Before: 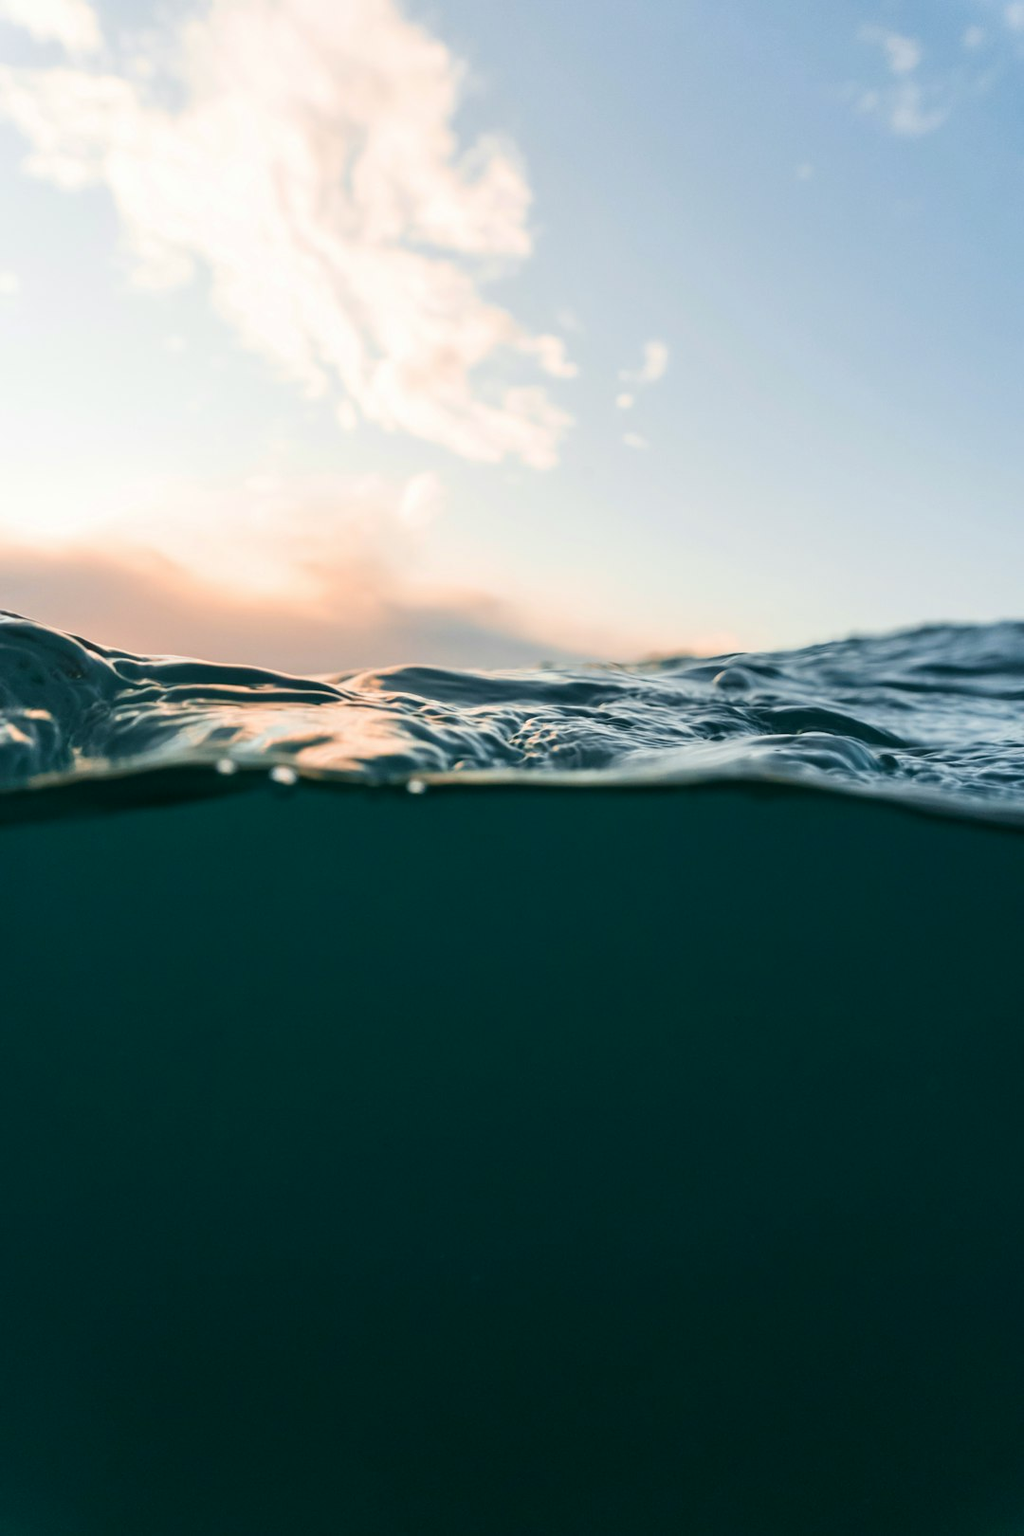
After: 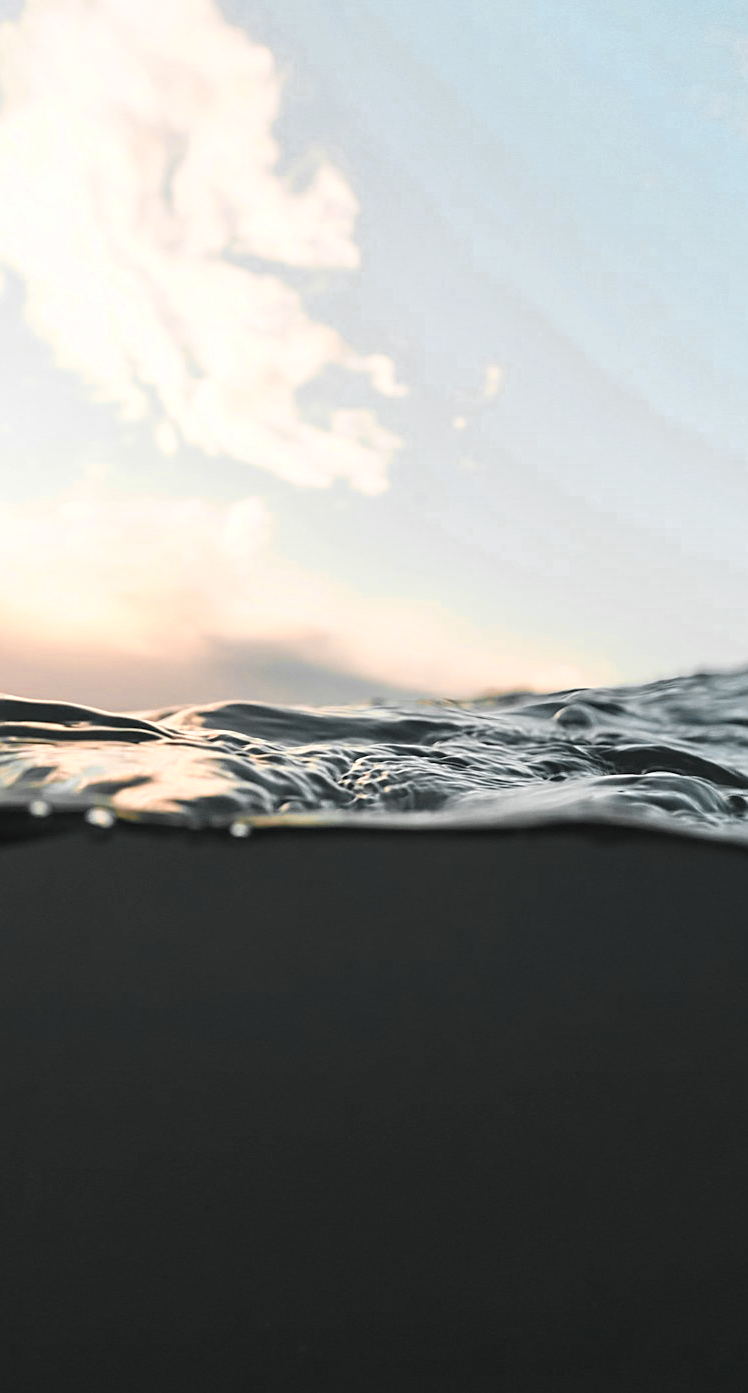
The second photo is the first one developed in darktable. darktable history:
color zones: curves: ch0 [(0.009, 0.528) (0.136, 0.6) (0.255, 0.586) (0.39, 0.528) (0.522, 0.584) (0.686, 0.736) (0.849, 0.561)]; ch1 [(0.045, 0.781) (0.14, 0.416) (0.257, 0.695) (0.442, 0.032) (0.738, 0.338) (0.818, 0.632) (0.891, 0.741) (1, 0.704)]; ch2 [(0, 0.667) (0.141, 0.52) (0.26, 0.37) (0.474, 0.432) (0.743, 0.286)]
sharpen: on, module defaults
crop: left 18.479%, right 12.2%, bottom 13.971%
